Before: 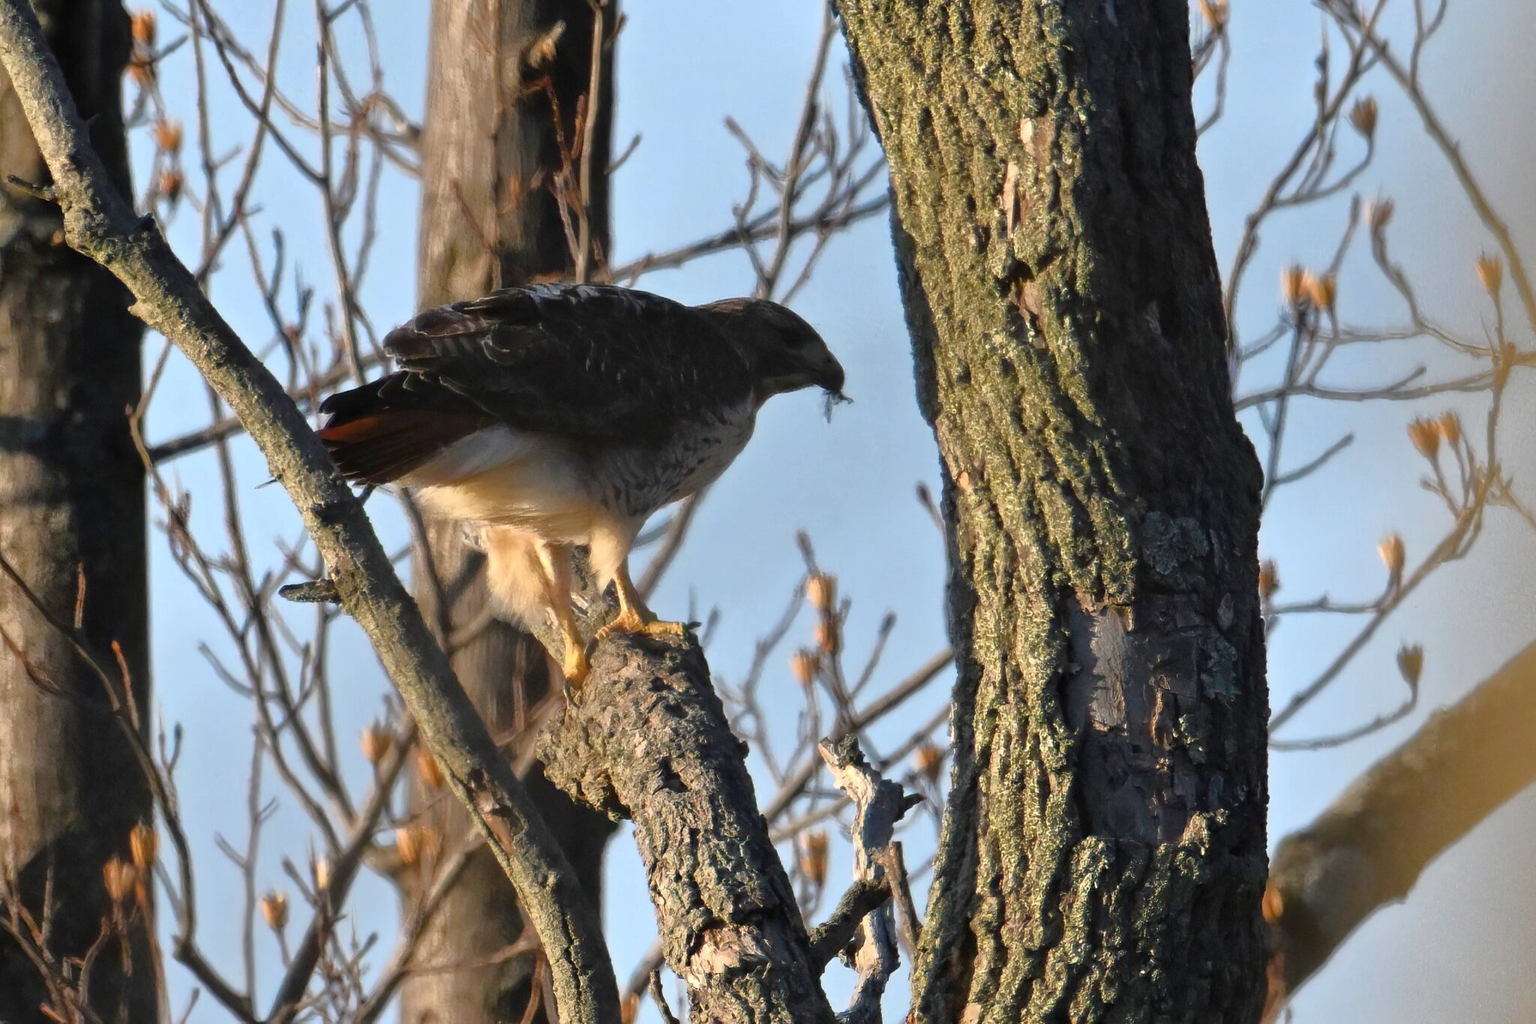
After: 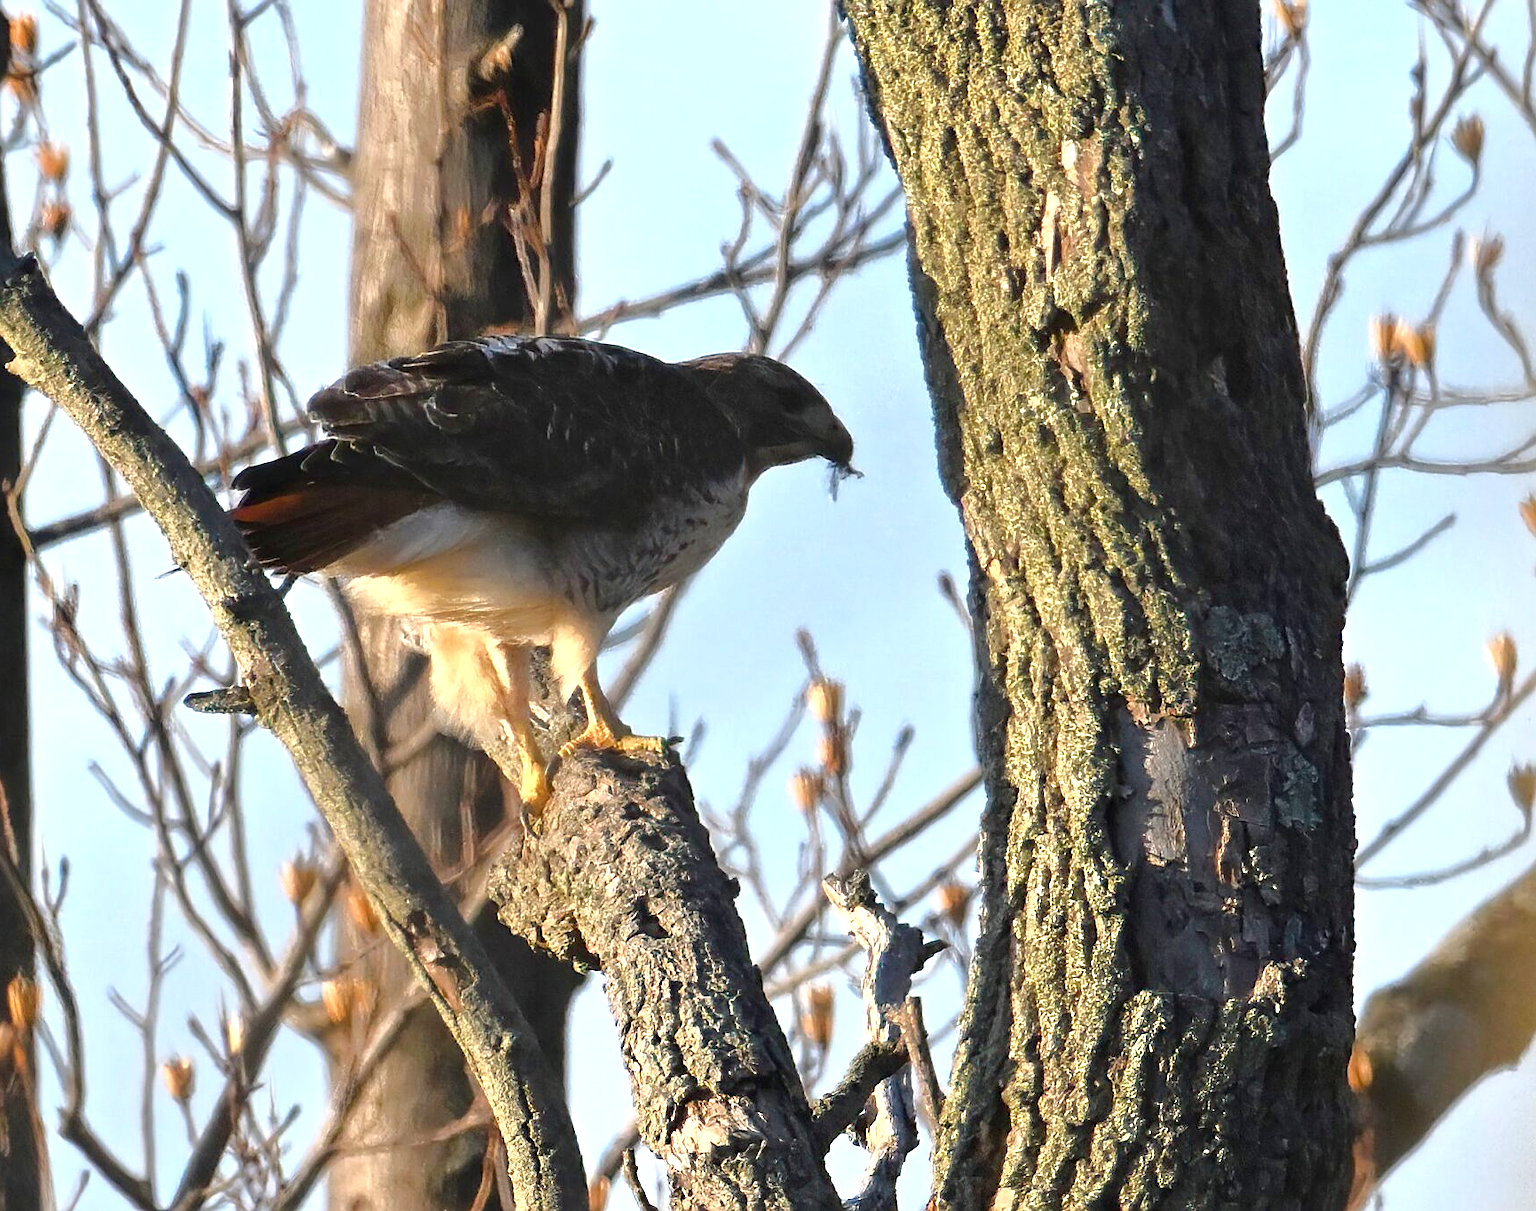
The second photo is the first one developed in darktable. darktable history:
sharpen: on, module defaults
exposure: exposure 0.7 EV, compensate highlight preservation false
crop: left 8.071%, right 7.442%
